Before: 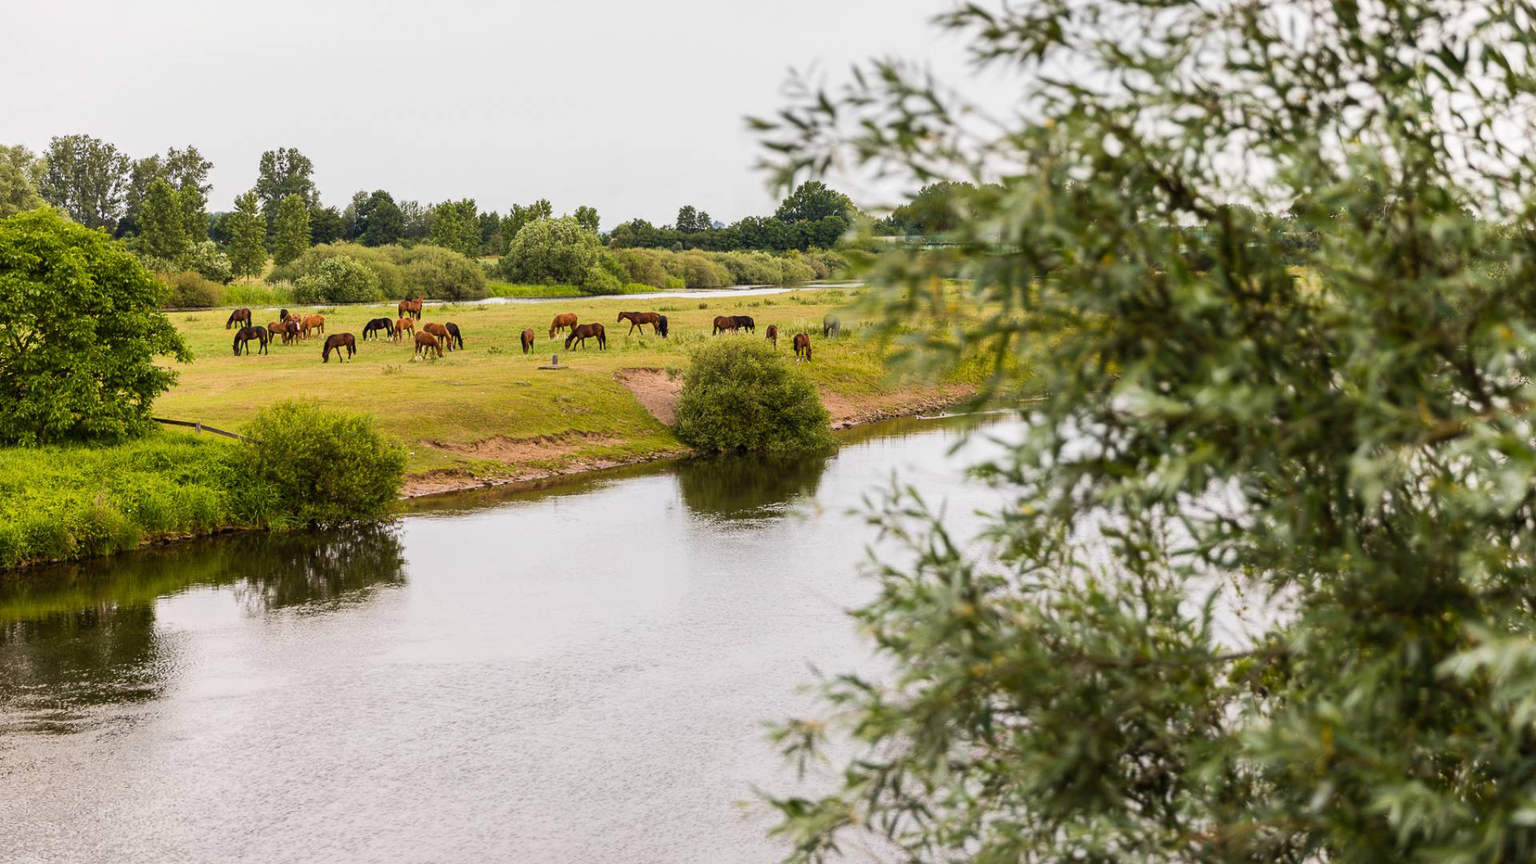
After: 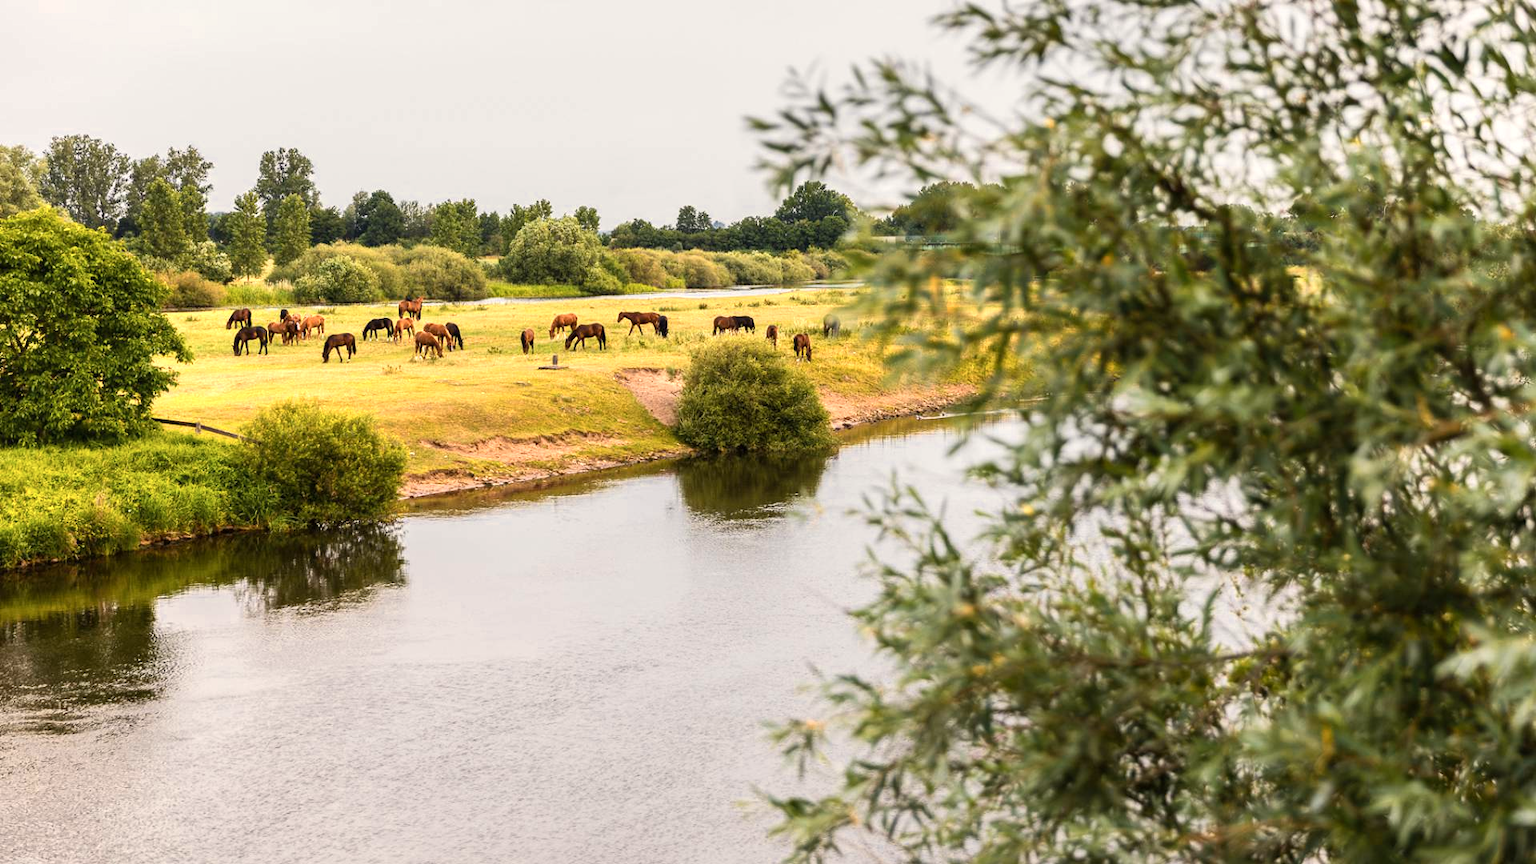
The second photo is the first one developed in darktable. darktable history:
color zones: curves: ch0 [(0.018, 0.548) (0.197, 0.654) (0.425, 0.447) (0.605, 0.658) (0.732, 0.579)]; ch1 [(0.105, 0.531) (0.224, 0.531) (0.386, 0.39) (0.618, 0.456) (0.732, 0.456) (0.956, 0.421)]; ch2 [(0.039, 0.583) (0.215, 0.465) (0.399, 0.544) (0.465, 0.548) (0.614, 0.447) (0.724, 0.43) (0.882, 0.623) (0.956, 0.632)]
color correction: highlights a* 0.816, highlights b* 2.78, saturation 1.1
rgb levels: preserve colors max RGB
